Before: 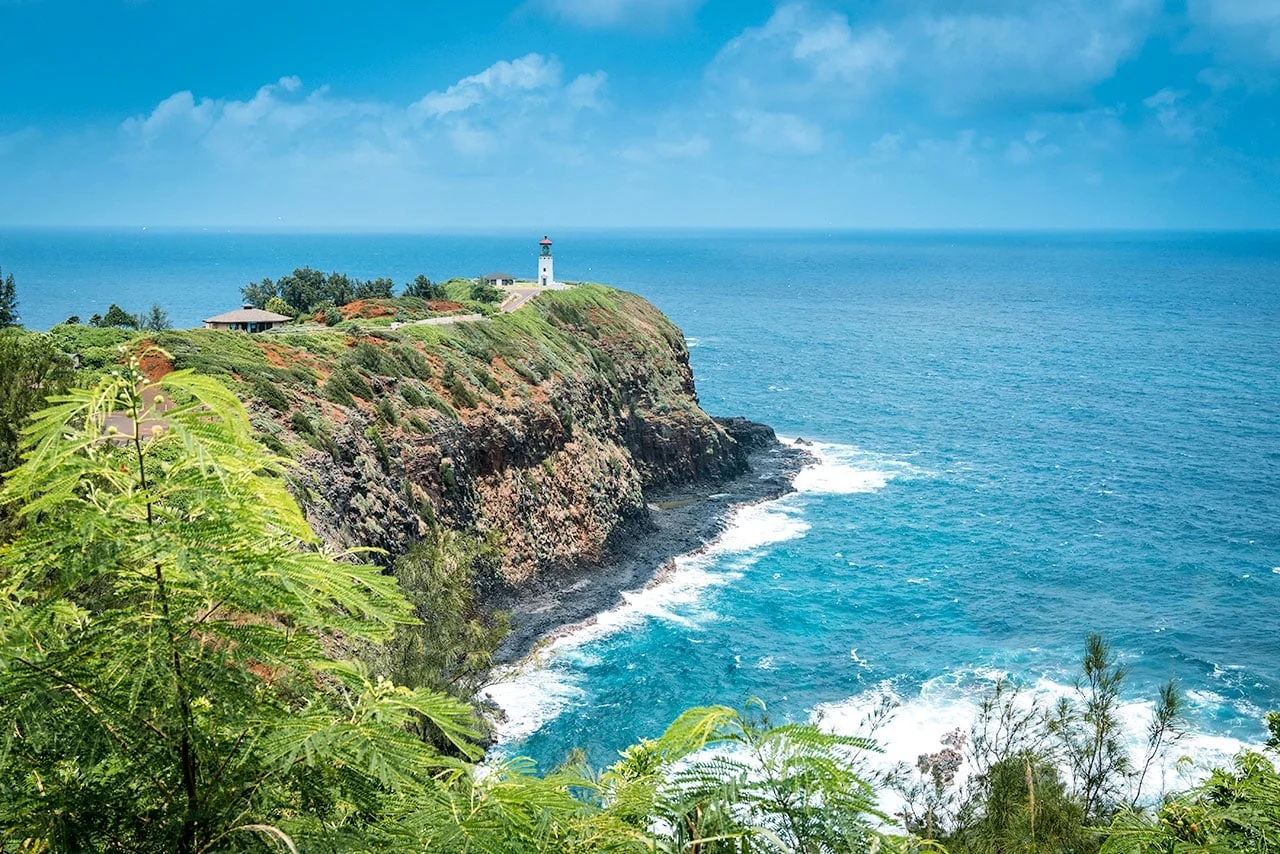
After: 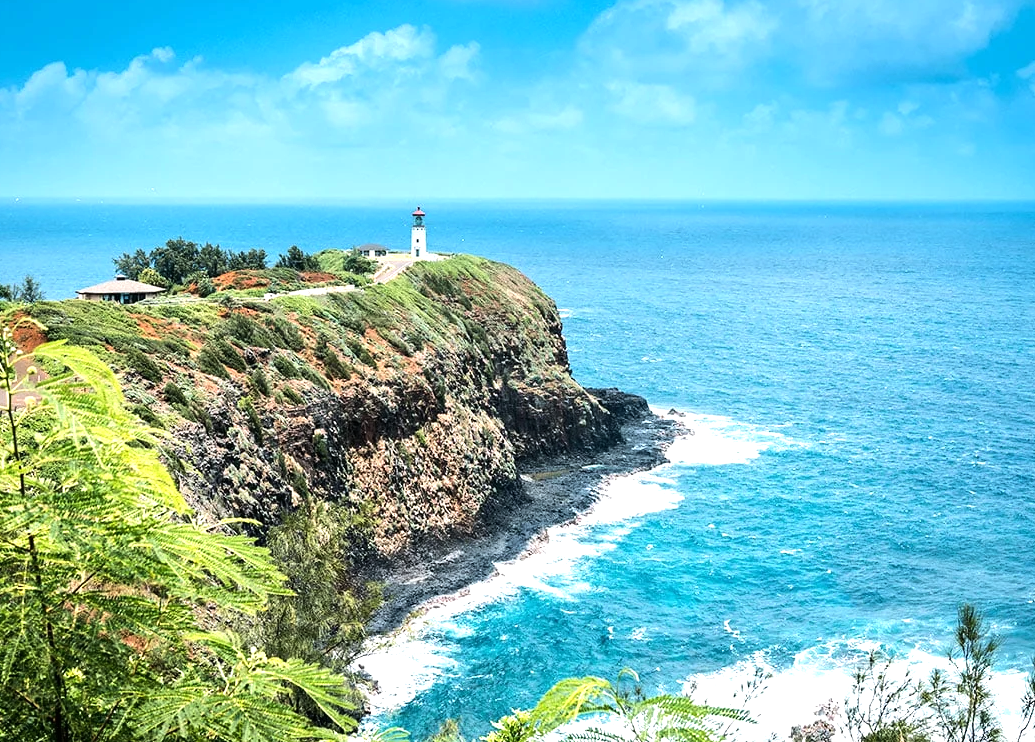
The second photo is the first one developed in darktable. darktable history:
crop: left 9.929%, top 3.475%, right 9.188%, bottom 9.529%
tone equalizer: -8 EV -0.75 EV, -7 EV -0.7 EV, -6 EV -0.6 EV, -5 EV -0.4 EV, -3 EV 0.4 EV, -2 EV 0.6 EV, -1 EV 0.7 EV, +0 EV 0.75 EV, edges refinement/feathering 500, mask exposure compensation -1.57 EV, preserve details no
